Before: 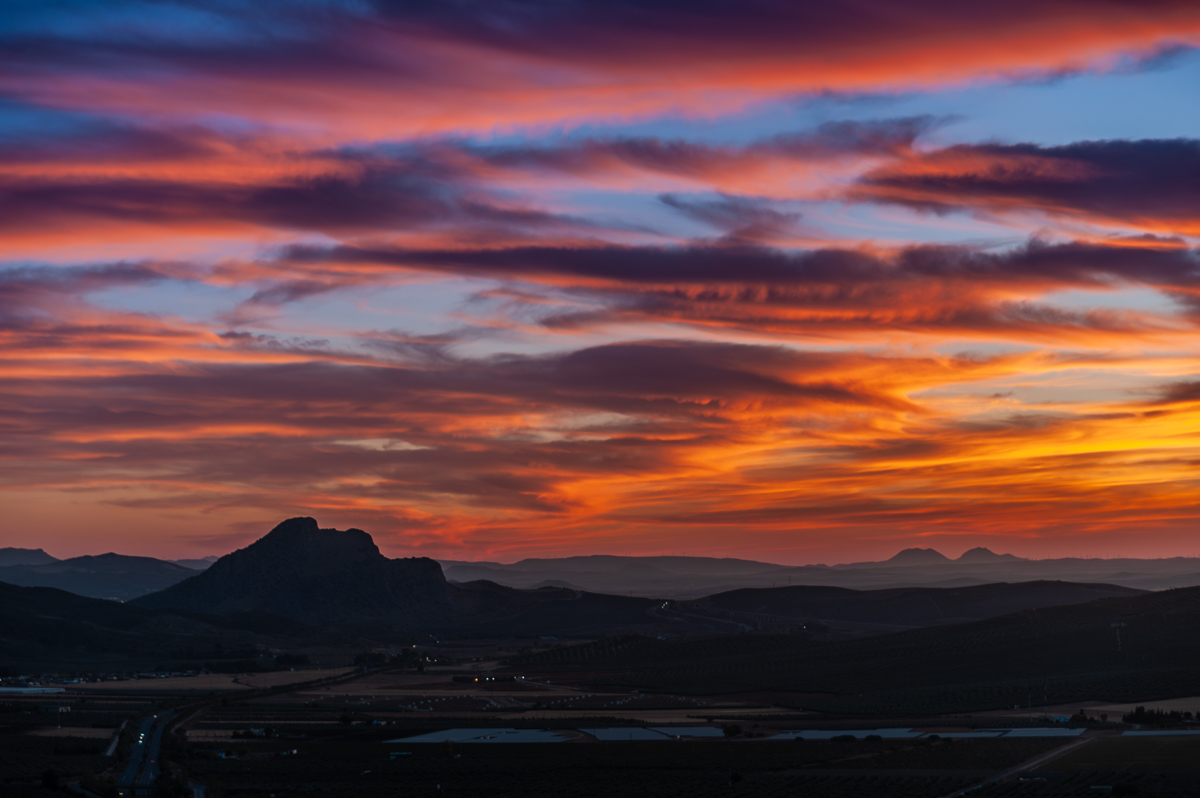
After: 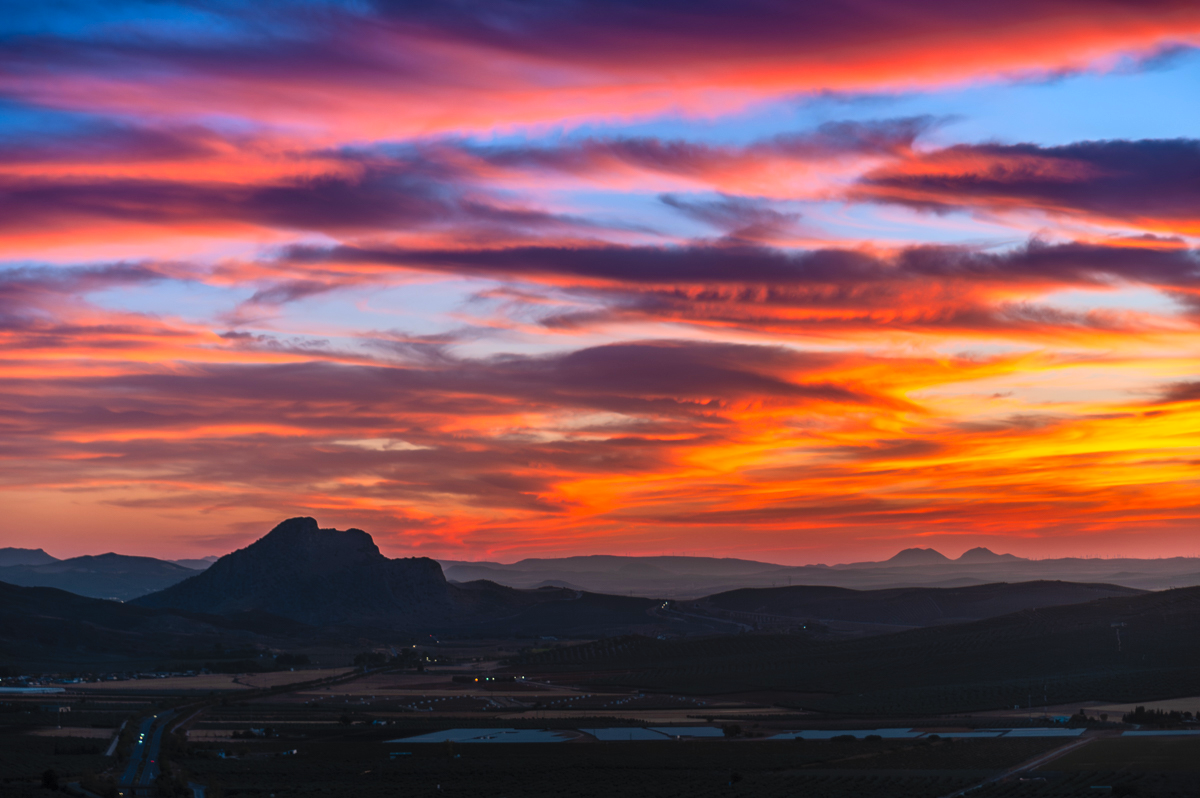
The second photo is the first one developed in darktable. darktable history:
contrast brightness saturation: contrast 0.238, brightness 0.262, saturation 0.383
